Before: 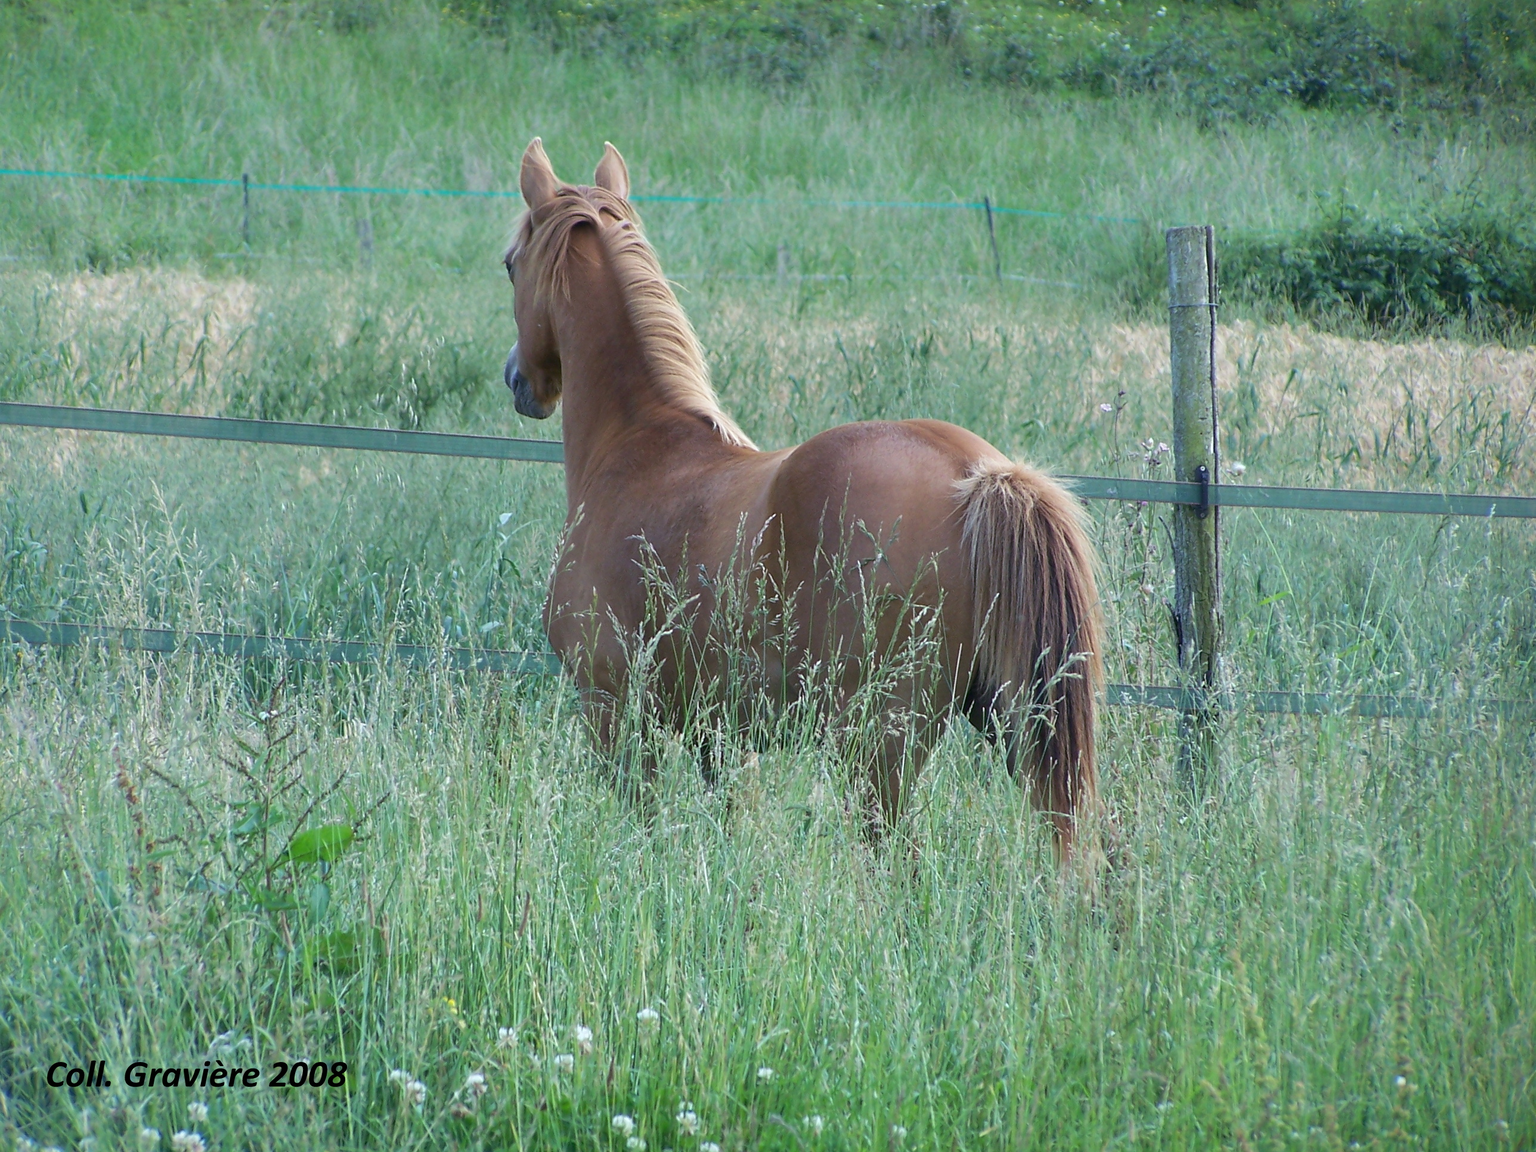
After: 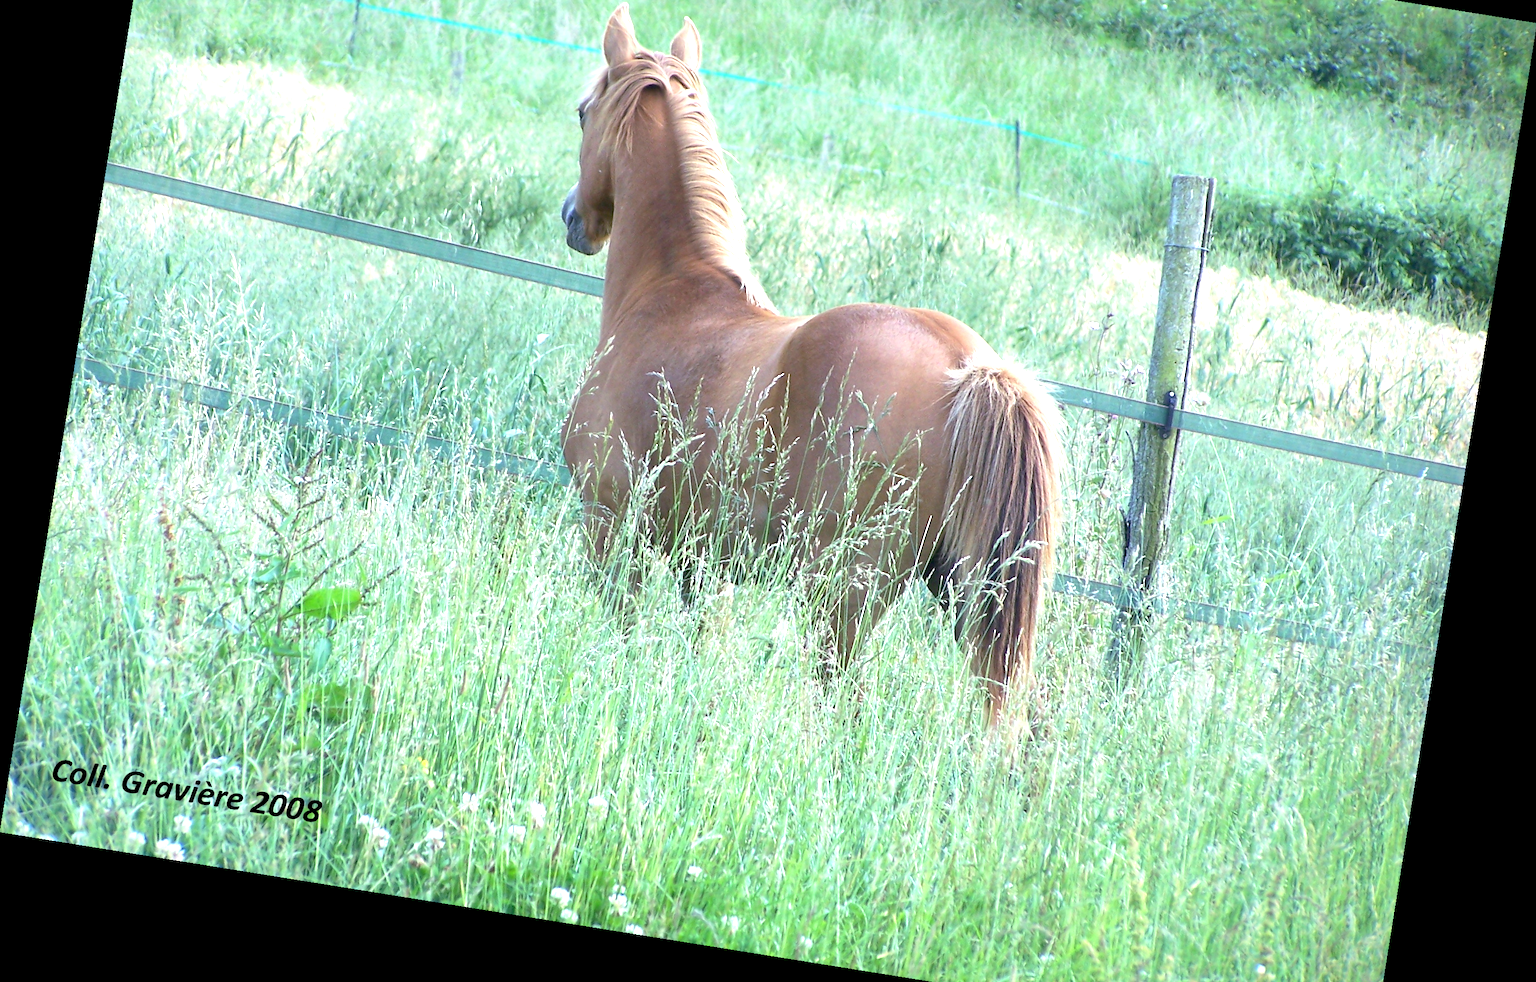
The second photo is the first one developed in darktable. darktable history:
rotate and perspective: rotation 9.12°, automatic cropping off
exposure: black level correction 0.001, exposure 1.3 EV, compensate highlight preservation false
crop and rotate: top 15.774%, bottom 5.506%
